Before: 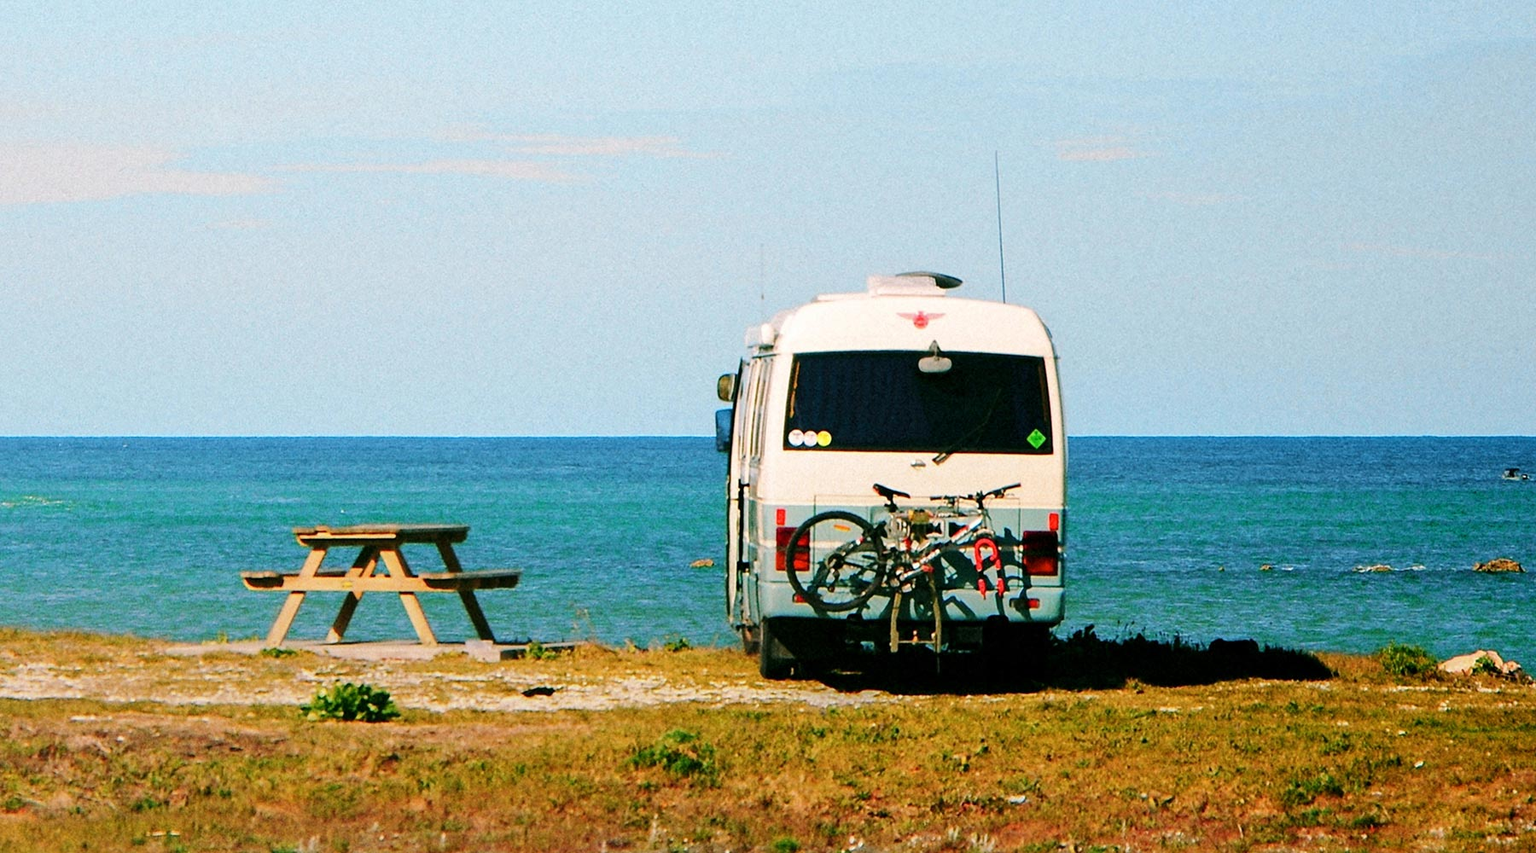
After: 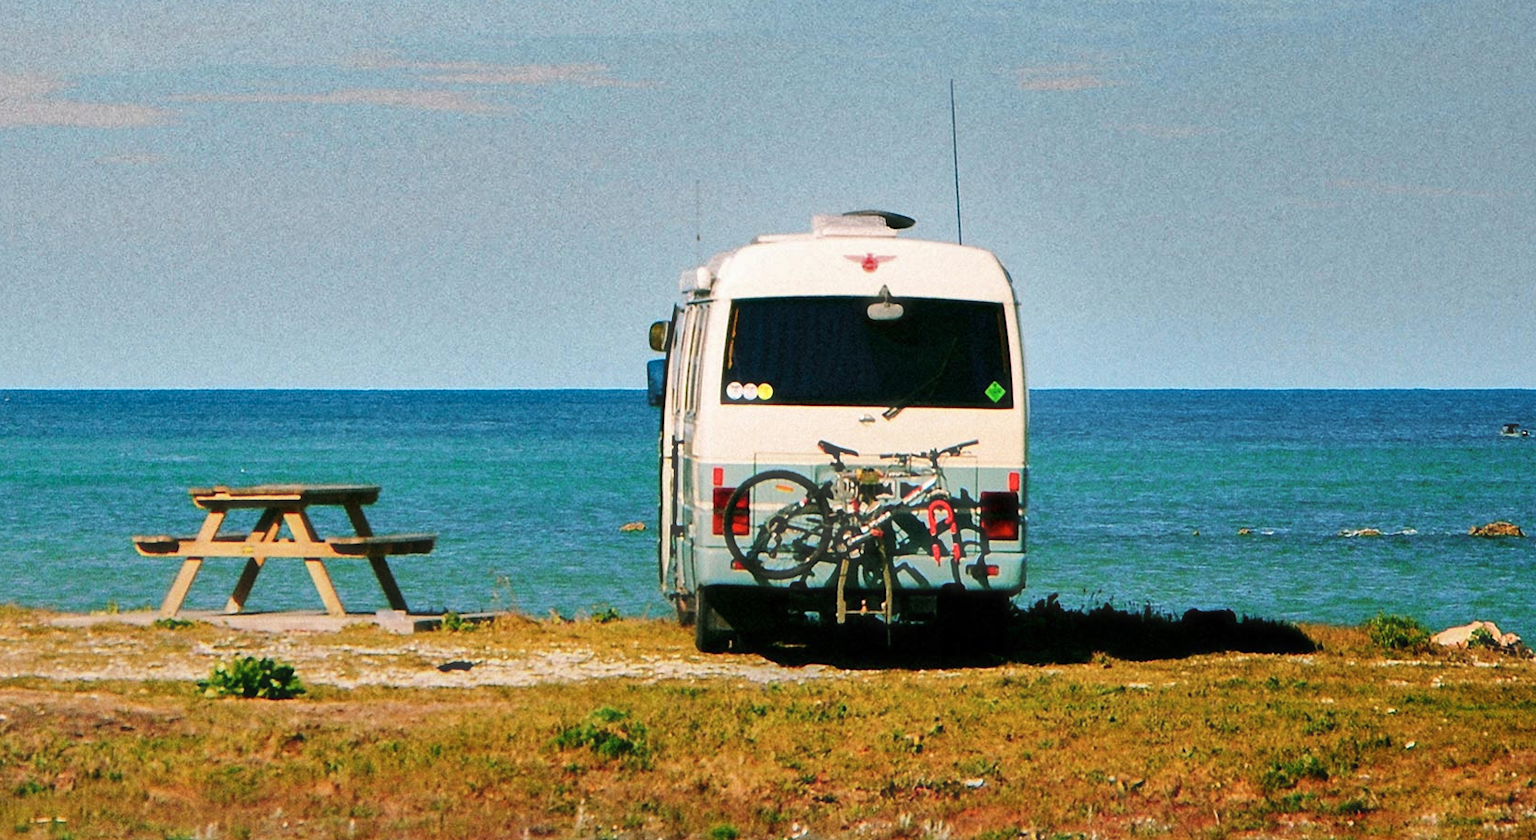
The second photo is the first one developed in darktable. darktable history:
crop and rotate: left 7.766%, top 9.177%
shadows and highlights: white point adjustment 0.081, highlights -69.03, soften with gaussian
haze removal: strength -0.095, compatibility mode true, adaptive false
